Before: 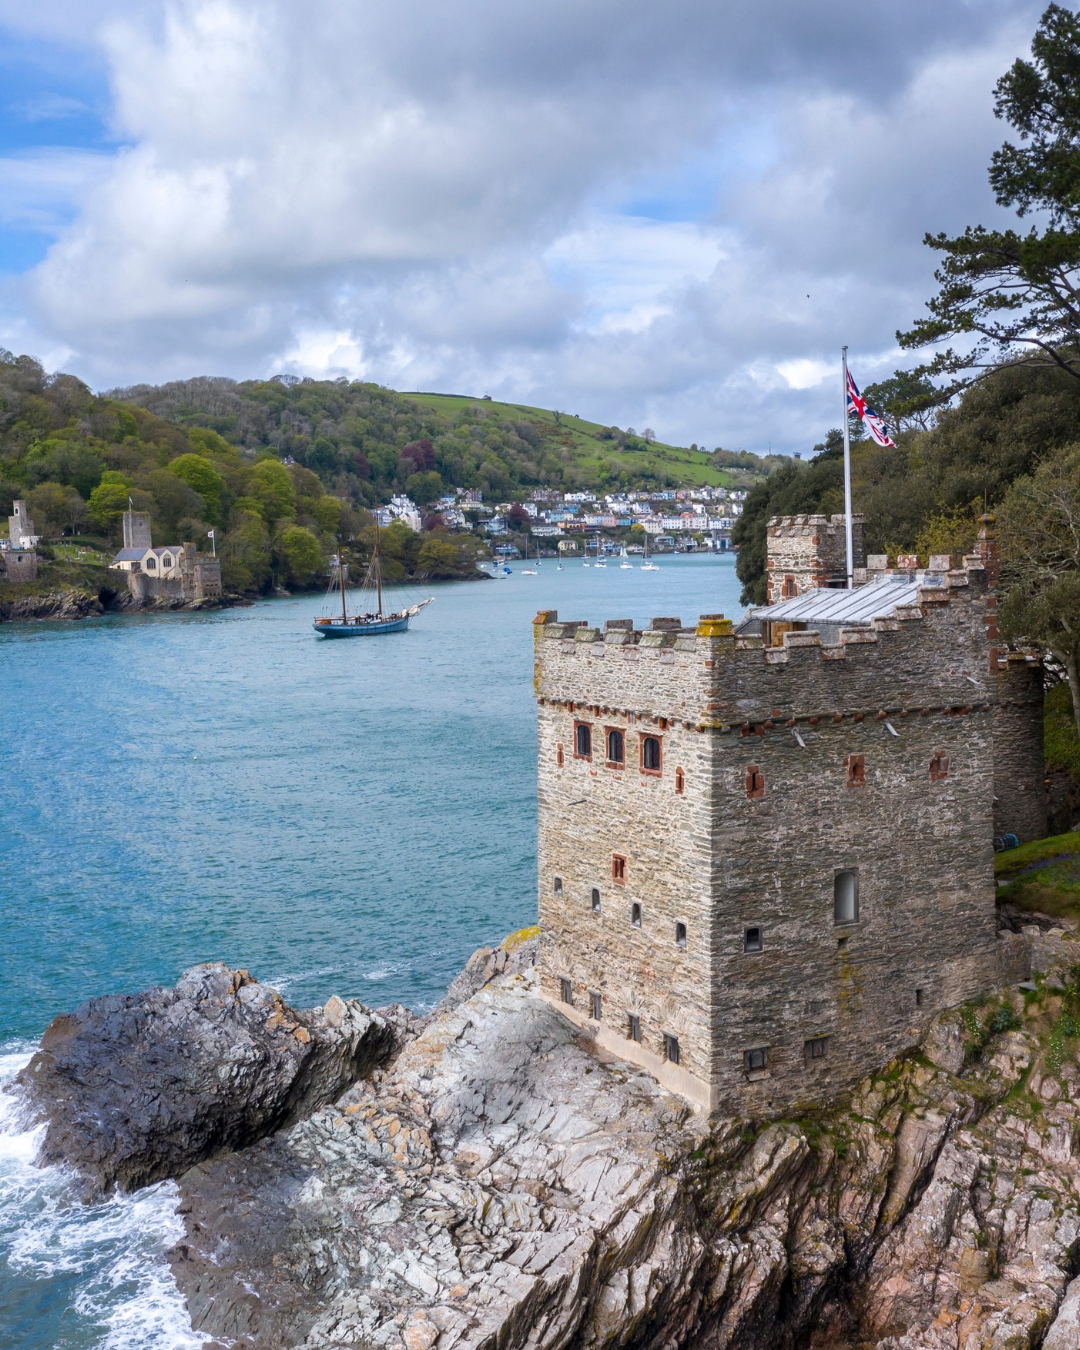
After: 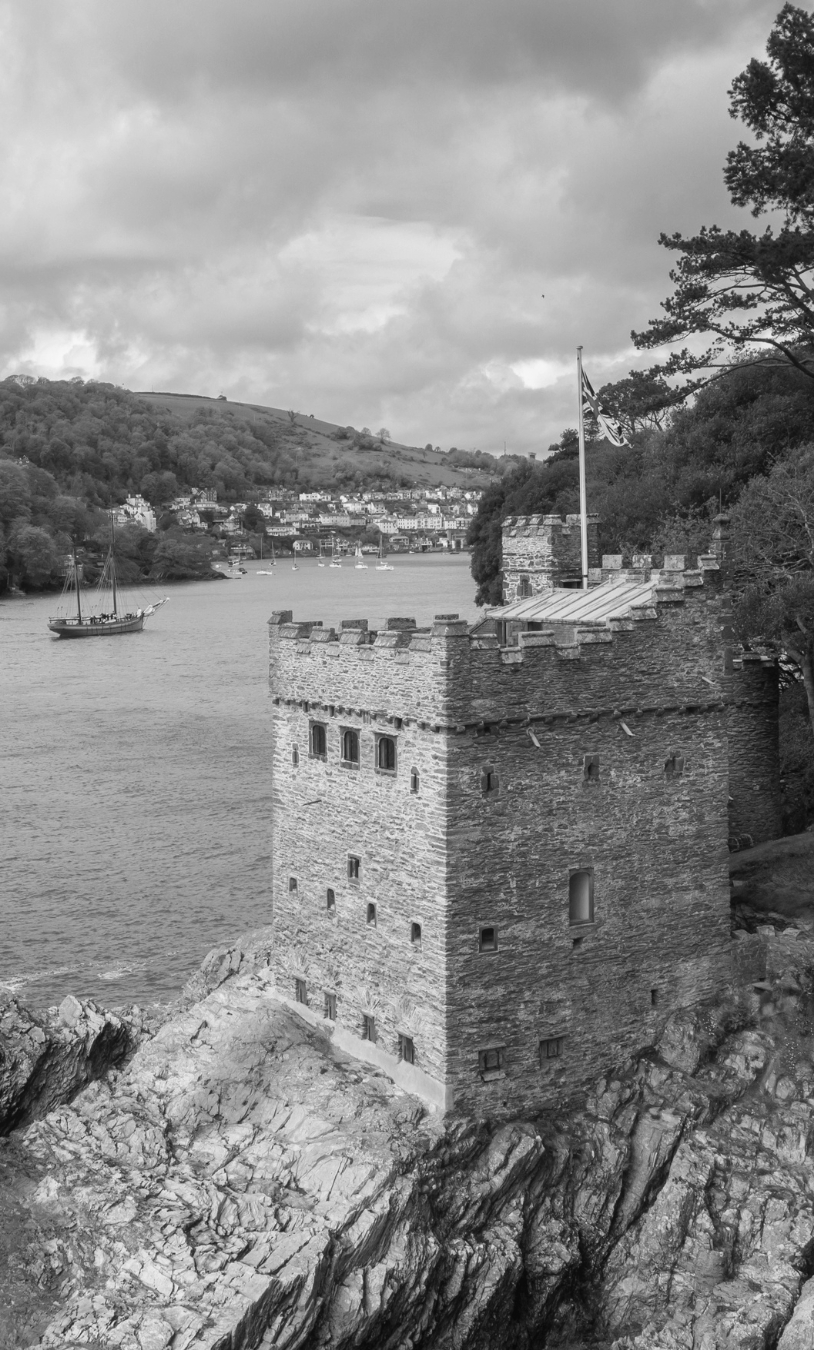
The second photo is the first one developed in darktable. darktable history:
contrast equalizer: octaves 7, y [[0.6 ×6], [0.55 ×6], [0 ×6], [0 ×6], [0 ×6]], mix -0.3
crop and rotate: left 24.6%
monochrome: on, module defaults
